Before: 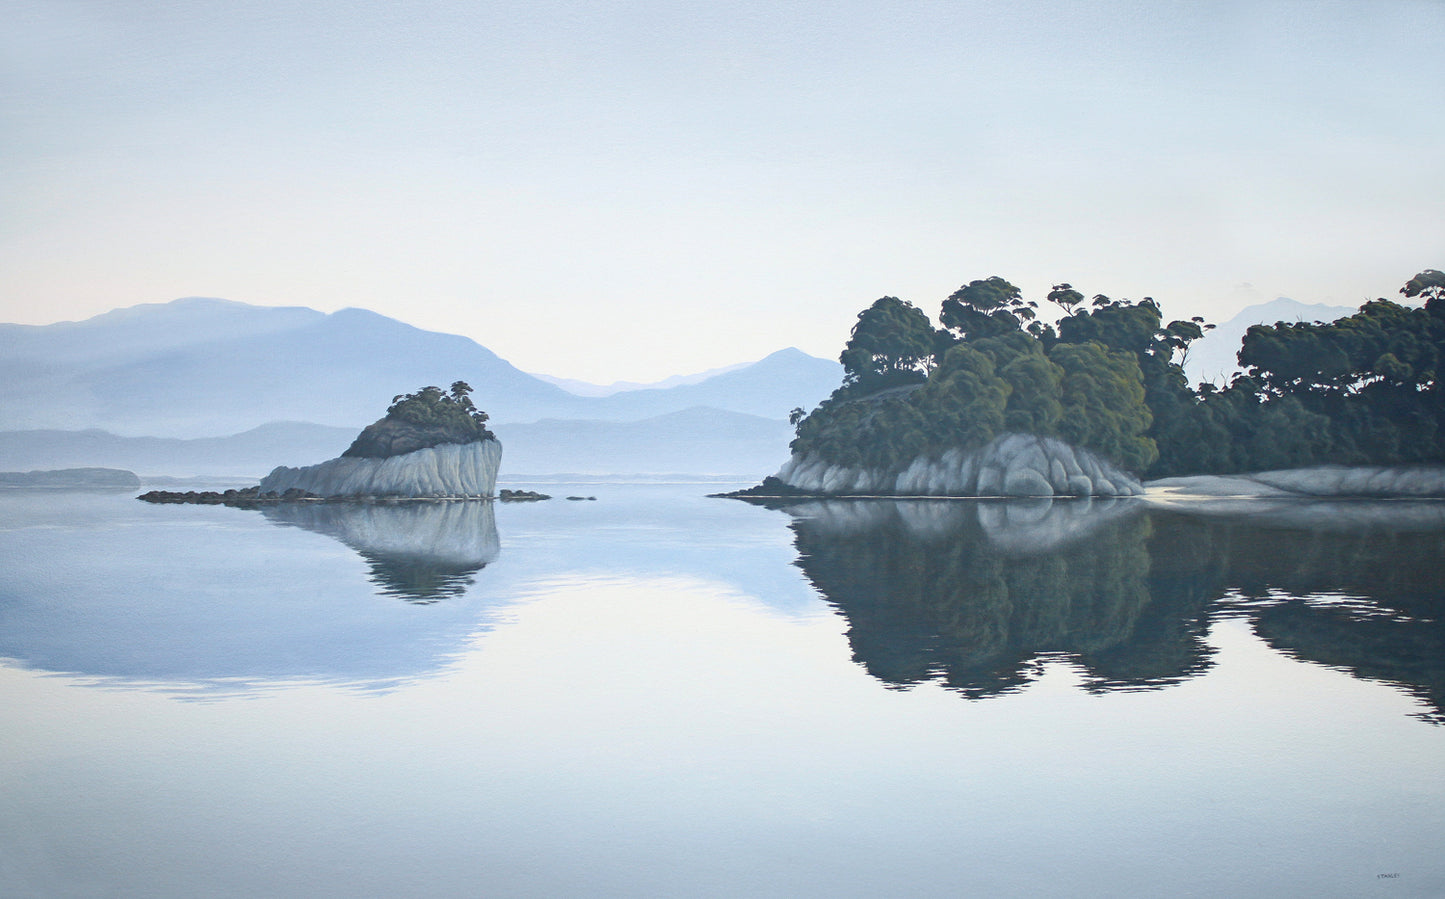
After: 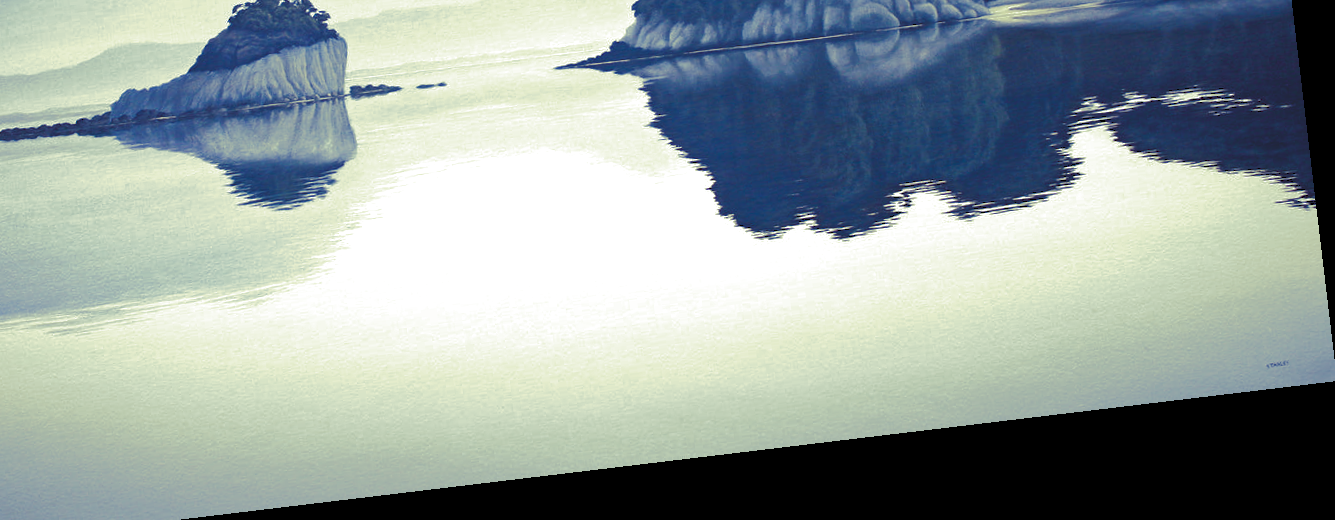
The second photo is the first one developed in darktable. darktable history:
tone curve: curves: ch0 [(0, 0) (0.003, 0.149) (0.011, 0.152) (0.025, 0.154) (0.044, 0.164) (0.069, 0.179) (0.1, 0.194) (0.136, 0.211) (0.177, 0.232) (0.224, 0.258) (0.277, 0.289) (0.335, 0.326) (0.399, 0.371) (0.468, 0.438) (0.543, 0.504) (0.623, 0.569) (0.709, 0.642) (0.801, 0.716) (0.898, 0.775) (1, 1)], preserve colors none
color balance rgb: shadows lift › luminance -41.13%, shadows lift › chroma 14.13%, shadows lift › hue 260°, power › luminance -3.76%, power › chroma 0.56%, power › hue 40.37°, highlights gain › luminance 16.81%, highlights gain › chroma 2.94%, highlights gain › hue 260°, global offset › luminance -0.29%, global offset › chroma 0.31%, global offset › hue 260°, perceptual saturation grading › global saturation 20%, perceptual saturation grading › highlights -13.92%, perceptual saturation grading › shadows 50%
crop and rotate: left 13.306%, top 48.129%, bottom 2.928%
split-toning: shadows › hue 290.82°, shadows › saturation 0.34, highlights › saturation 0.38, balance 0, compress 50%
rotate and perspective: rotation -6.83°, automatic cropping off
exposure: black level correction 0.01, exposure 0.011 EV, compensate highlight preservation false
